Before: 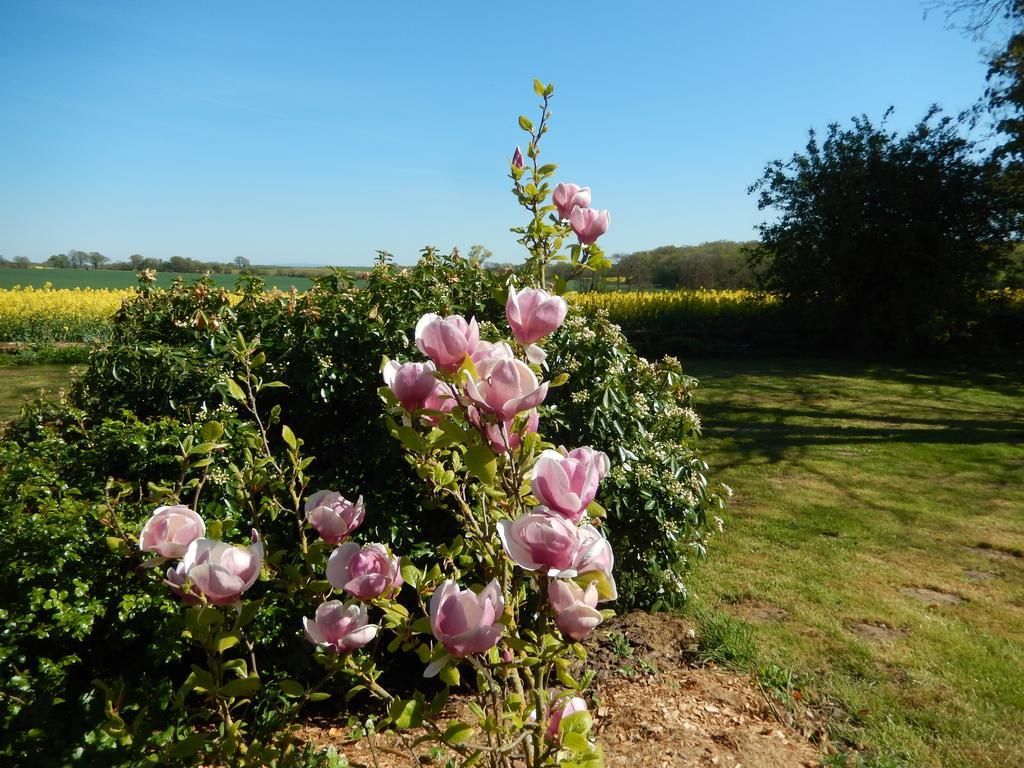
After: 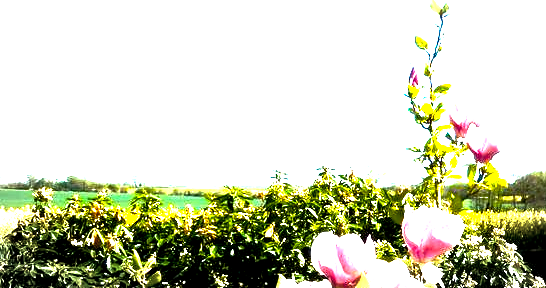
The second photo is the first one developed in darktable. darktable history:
crop: left 10.189%, top 10.625%, right 36.41%, bottom 51.822%
color balance rgb: shadows lift › chroma 0.913%, shadows lift › hue 110.4°, global offset › luminance -0.508%, linear chroma grading › global chroma -1.231%, perceptual saturation grading › global saturation 20.785%, perceptual saturation grading › highlights -19.679%, perceptual saturation grading › shadows 29.331%, perceptual brilliance grading › global brilliance 34.74%, perceptual brilliance grading › highlights 49.508%, perceptual brilliance grading › mid-tones 58.96%, perceptual brilliance grading › shadows 34.299%, global vibrance 20%
vignetting: automatic ratio true
tone equalizer: -8 EV -0.714 EV, -7 EV -0.726 EV, -6 EV -0.574 EV, -5 EV -0.374 EV, -3 EV 0.369 EV, -2 EV 0.6 EV, -1 EV 0.683 EV, +0 EV 0.727 EV, edges refinement/feathering 500, mask exposure compensation -1.25 EV, preserve details no
